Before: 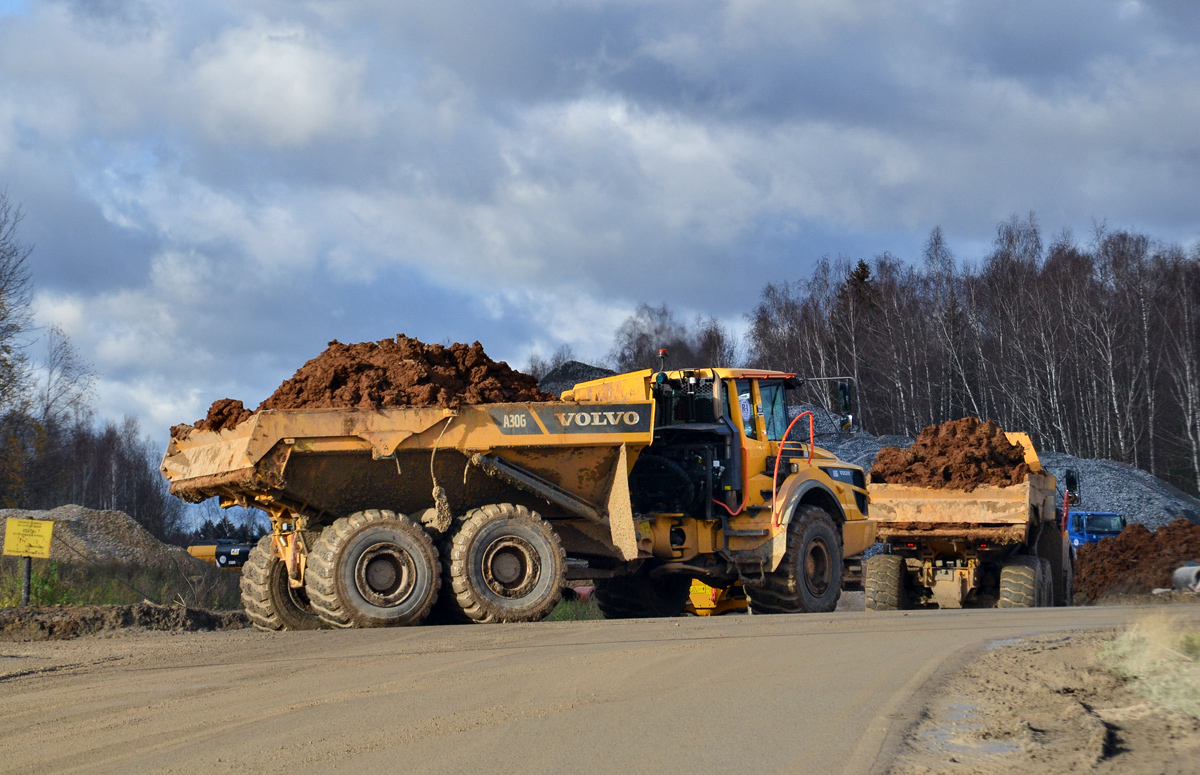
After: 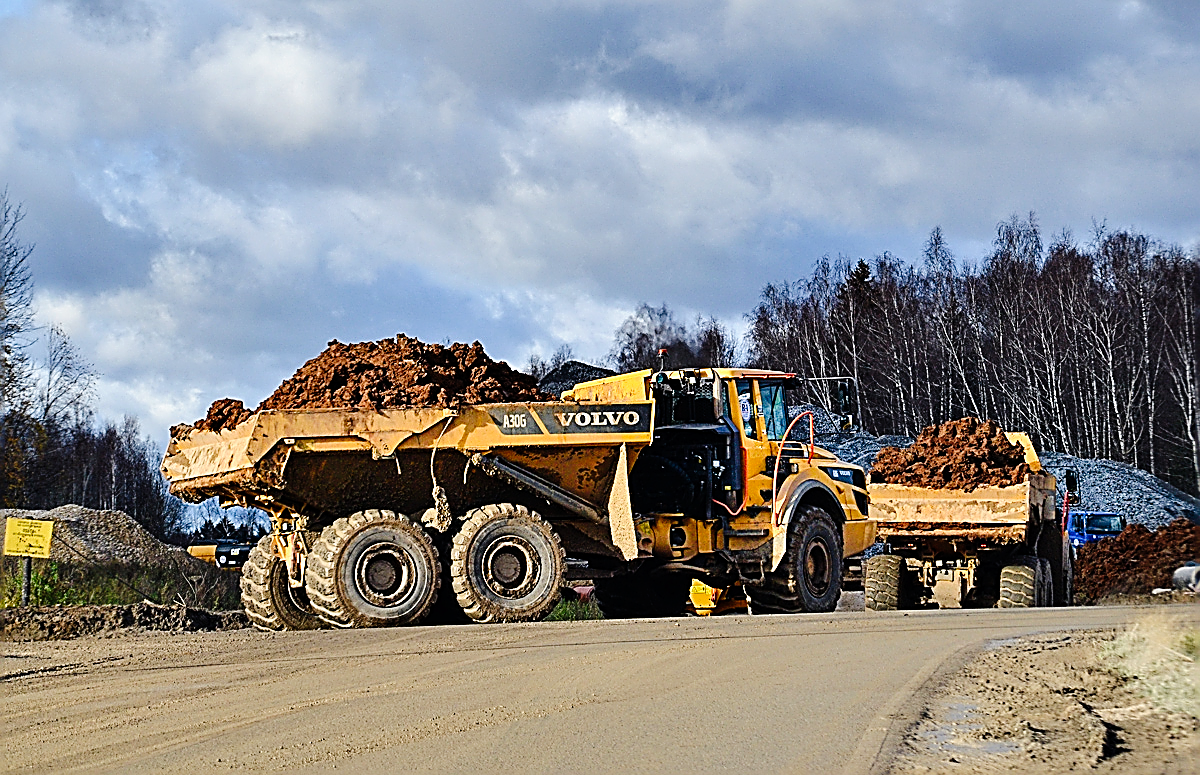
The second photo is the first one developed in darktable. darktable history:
tone curve: curves: ch0 [(0, 0) (0.003, 0.003) (0.011, 0.005) (0.025, 0.008) (0.044, 0.012) (0.069, 0.02) (0.1, 0.031) (0.136, 0.047) (0.177, 0.088) (0.224, 0.141) (0.277, 0.222) (0.335, 0.32) (0.399, 0.422) (0.468, 0.523) (0.543, 0.621) (0.623, 0.715) (0.709, 0.796) (0.801, 0.88) (0.898, 0.962) (1, 1)], preserve colors none
shadows and highlights: shadows 49, highlights -41, soften with gaussian
sharpen: amount 2
